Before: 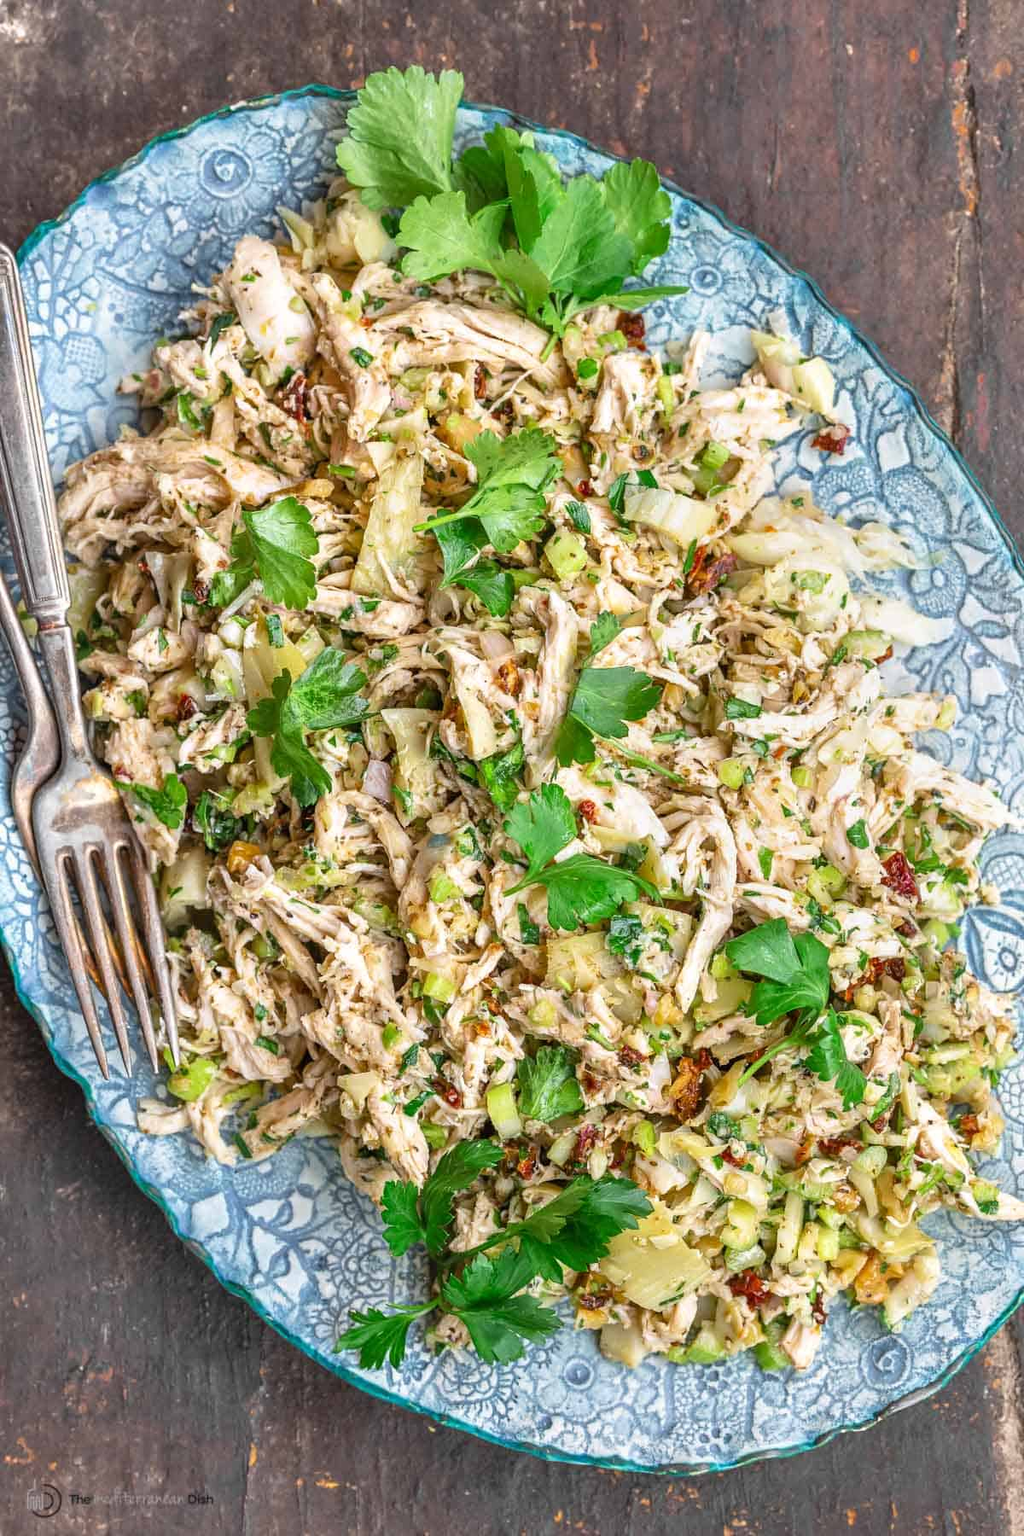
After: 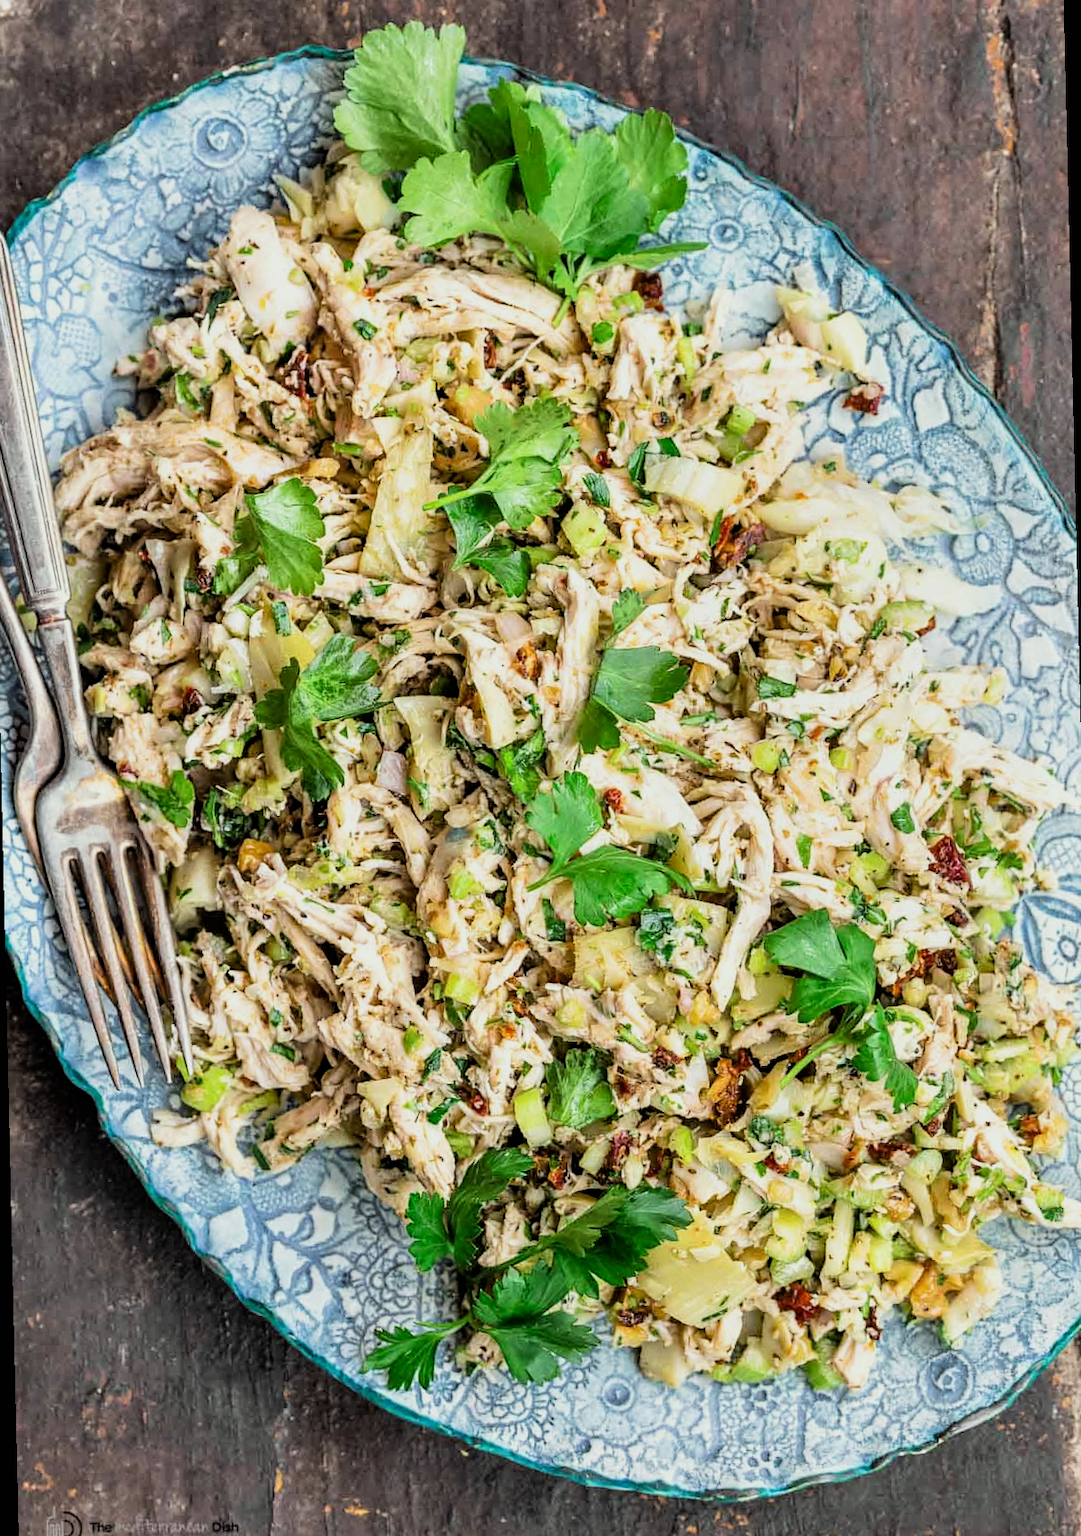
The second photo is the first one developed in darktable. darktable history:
rotate and perspective: rotation -1.32°, lens shift (horizontal) -0.031, crop left 0.015, crop right 0.985, crop top 0.047, crop bottom 0.982
color correction: highlights a* -2.68, highlights b* 2.57
filmic rgb: black relative exposure -5 EV, white relative exposure 3.5 EV, hardness 3.19, contrast 1.3, highlights saturation mix -50%
